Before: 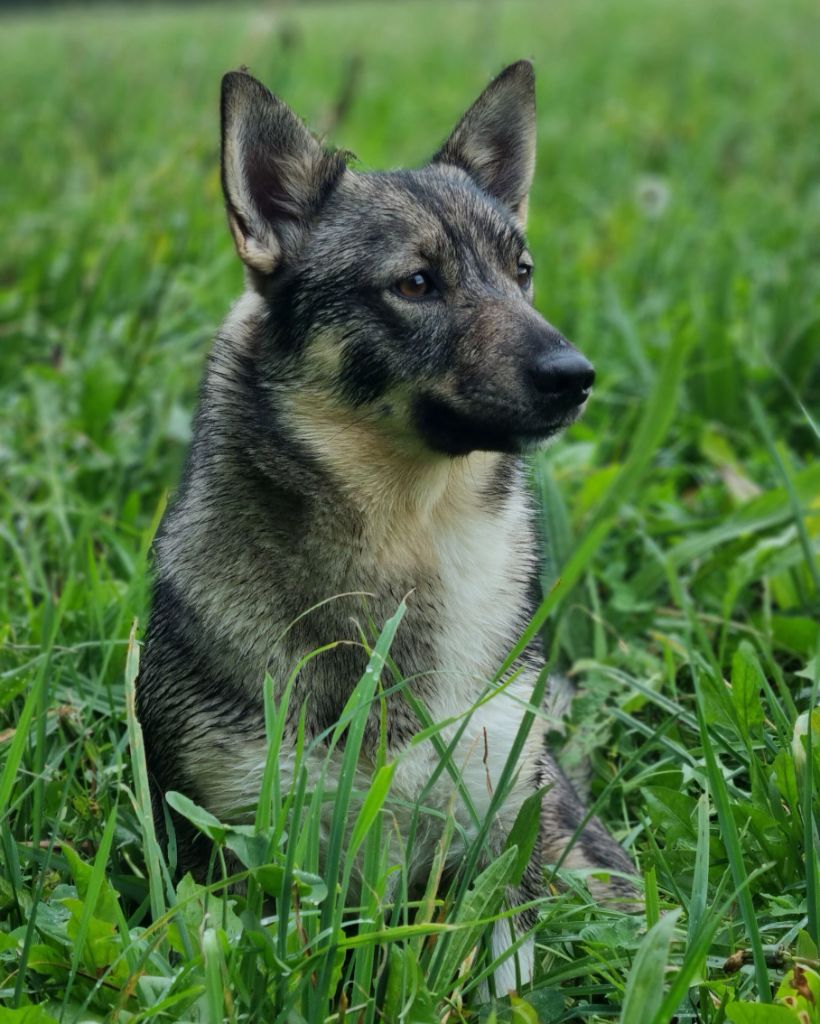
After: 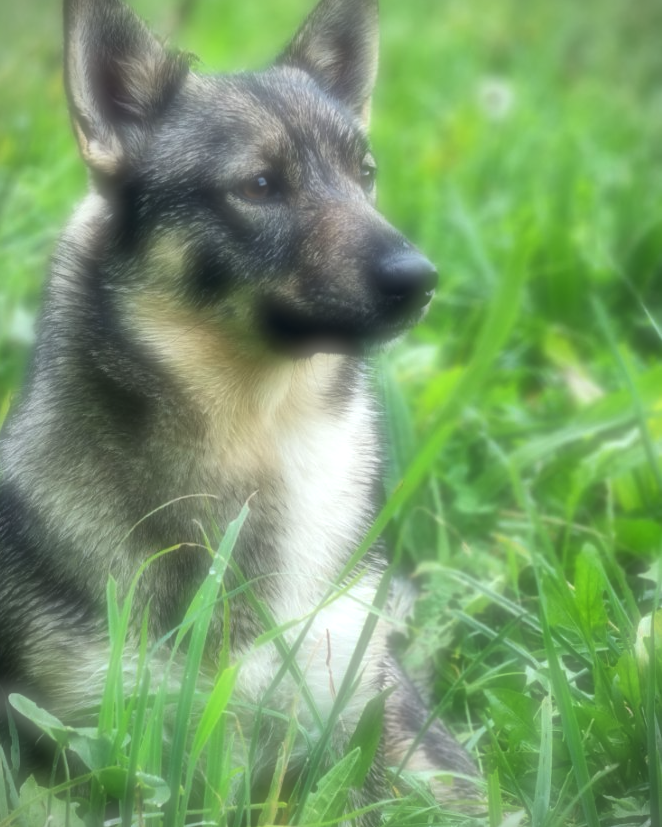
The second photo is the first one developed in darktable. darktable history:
exposure: black level correction 0, exposure 0.95 EV, compensate exposure bias true, compensate highlight preservation false
crop: left 19.159%, top 9.58%, bottom 9.58%
soften: on, module defaults
vignetting: fall-off start 91.19%
